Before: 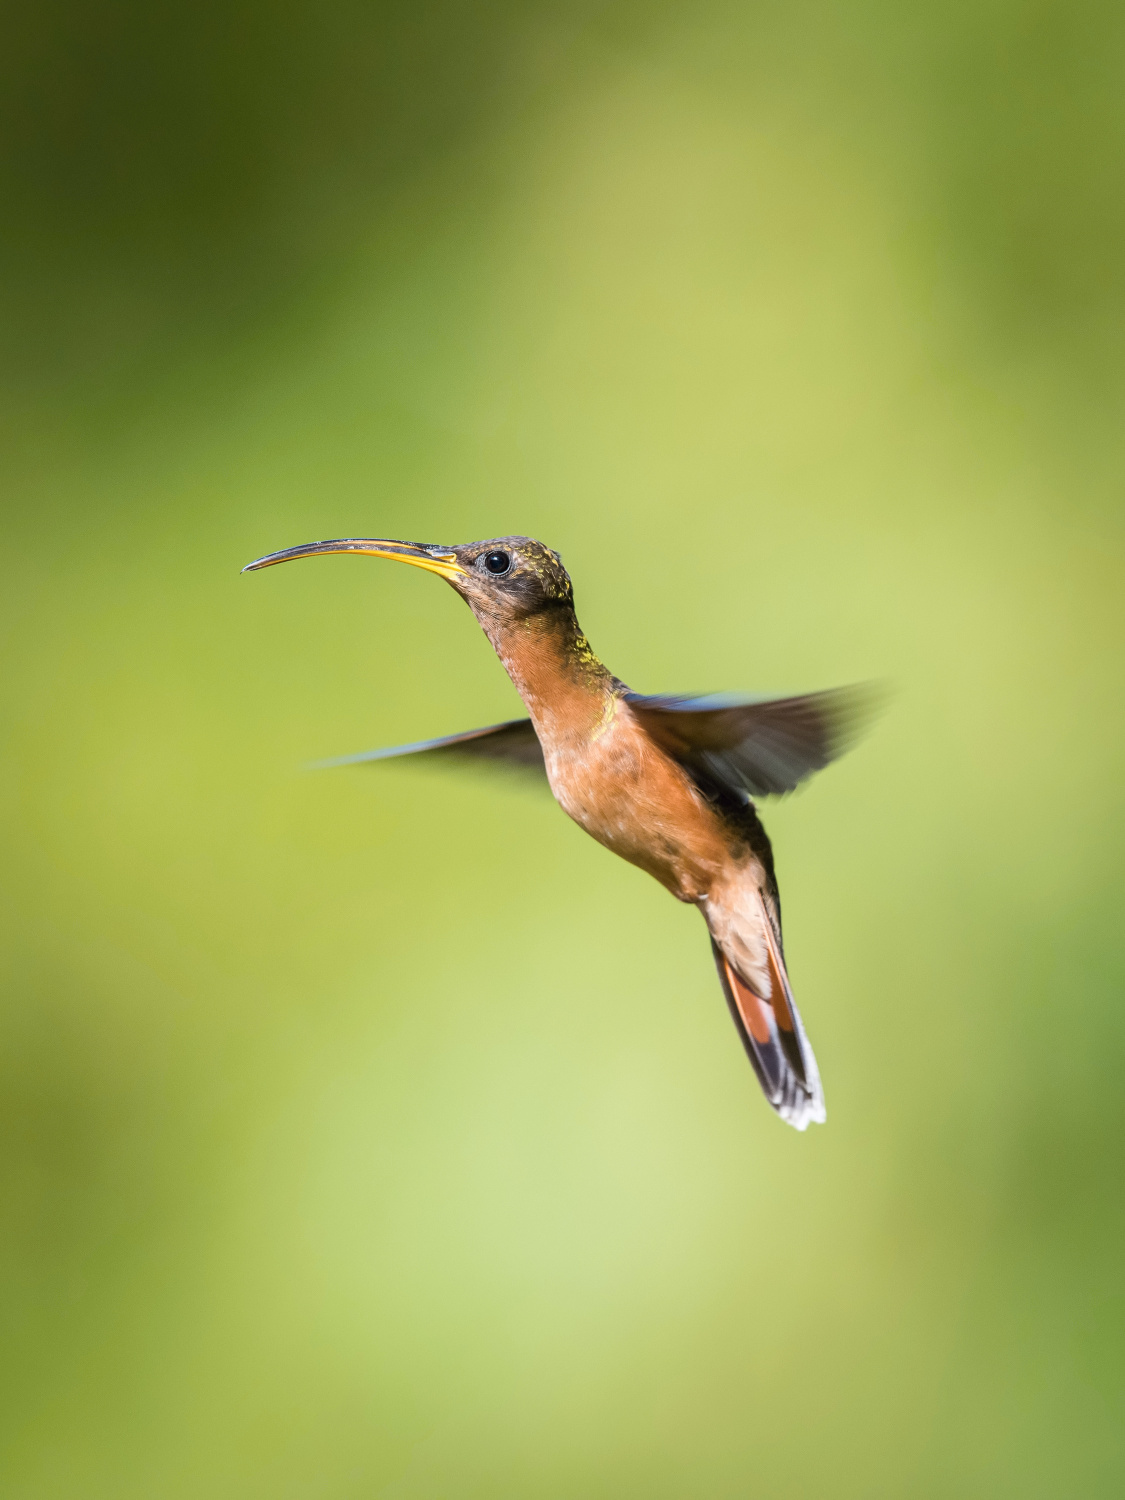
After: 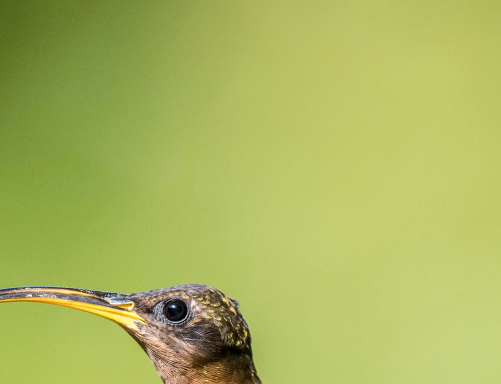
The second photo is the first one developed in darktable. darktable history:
crop: left 28.678%, top 16.836%, right 26.782%, bottom 57.538%
local contrast: on, module defaults
